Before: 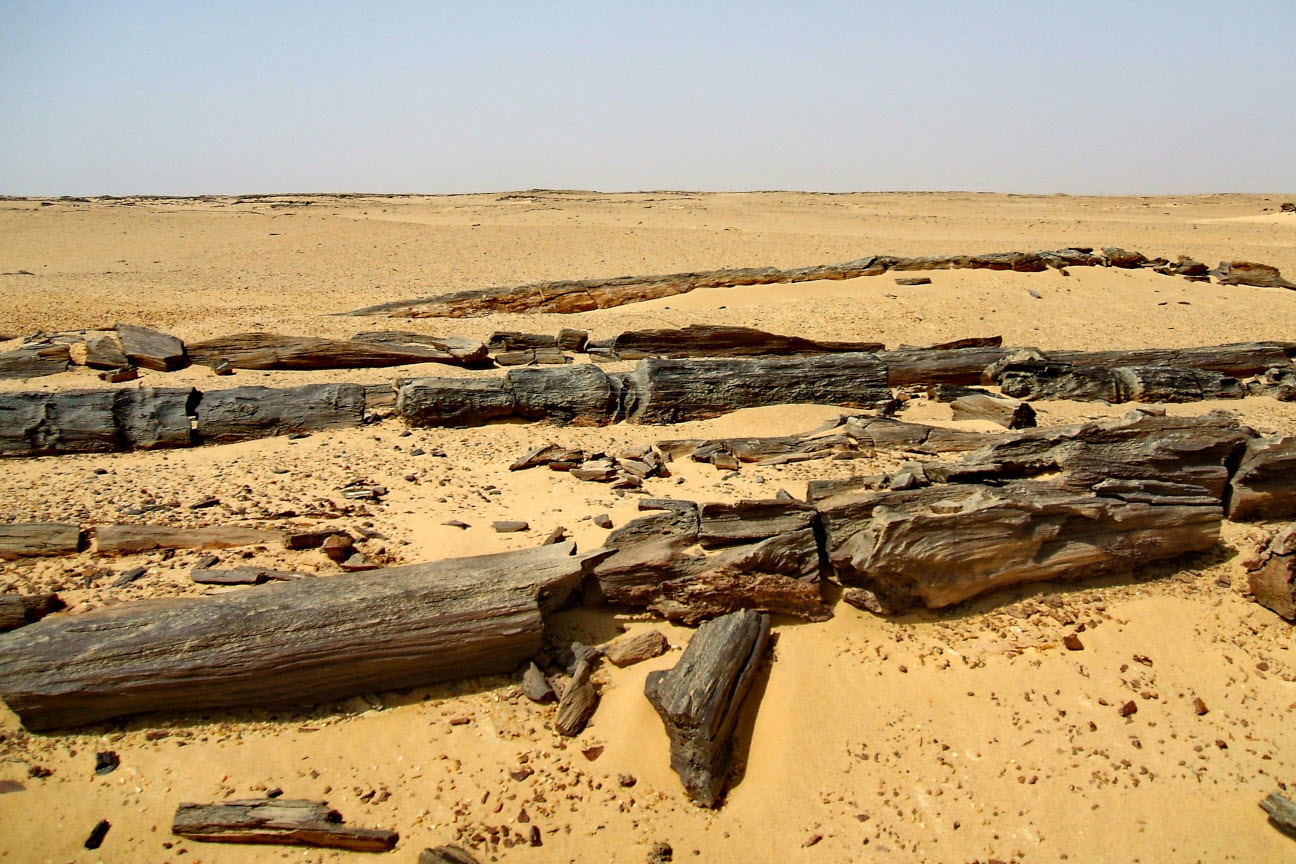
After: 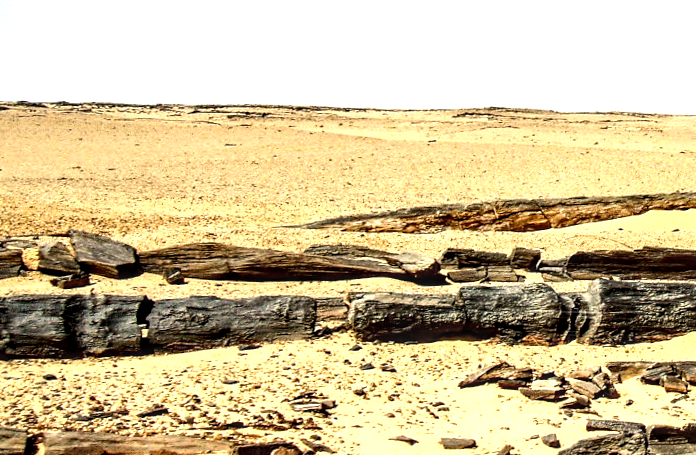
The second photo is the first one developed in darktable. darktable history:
local contrast: detail 150%
tone equalizer: -8 EV -1.08 EV, -7 EV -1.01 EV, -6 EV -0.867 EV, -5 EV -0.578 EV, -3 EV 0.578 EV, -2 EV 0.867 EV, -1 EV 1.01 EV, +0 EV 1.08 EV, edges refinement/feathering 500, mask exposure compensation -1.57 EV, preserve details no
rotate and perspective: rotation 1.57°, crop left 0.018, crop right 0.982, crop top 0.039, crop bottom 0.961
crop and rotate: left 3.047%, top 7.509%, right 42.236%, bottom 37.598%
